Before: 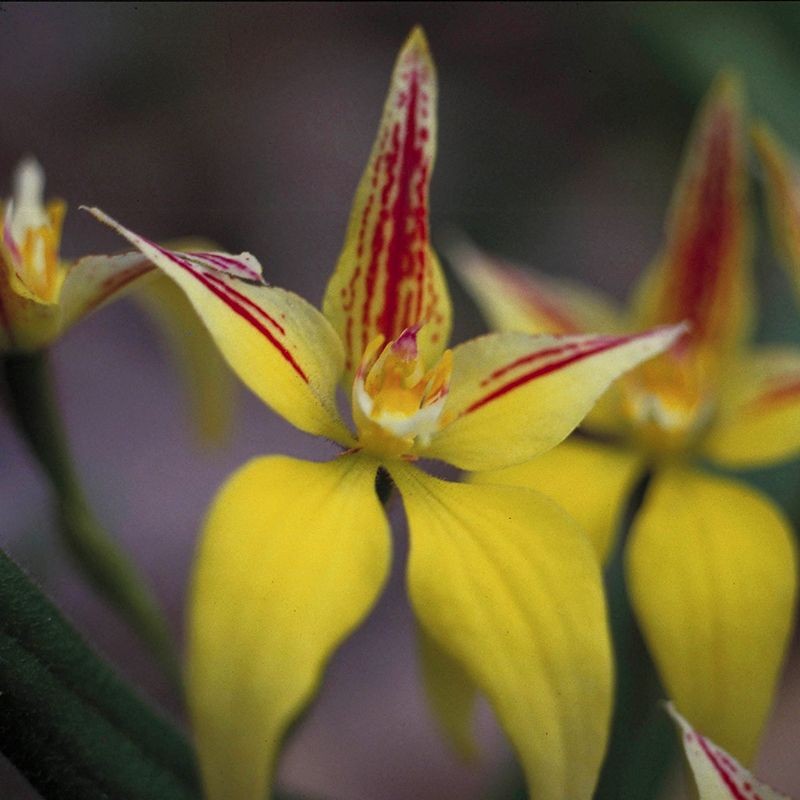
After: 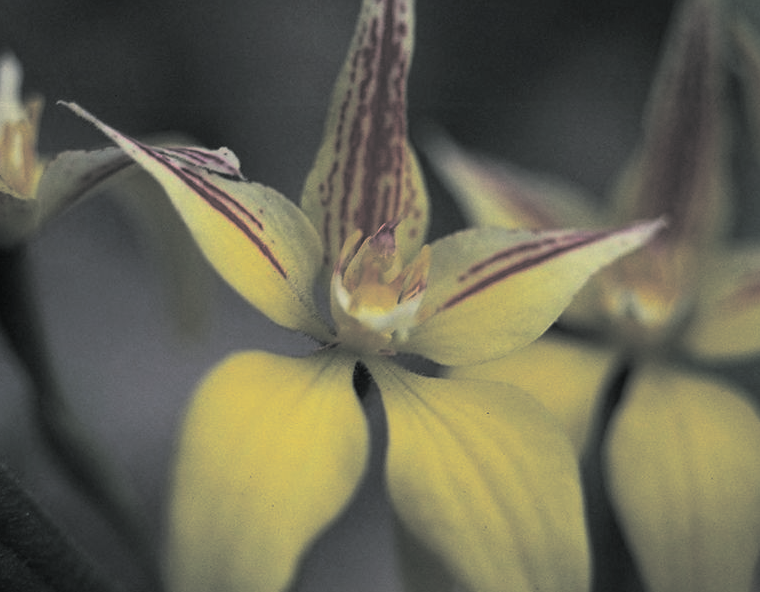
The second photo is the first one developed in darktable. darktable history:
crop and rotate: left 2.991%, top 13.302%, right 1.981%, bottom 12.636%
split-toning: shadows › hue 190.8°, shadows › saturation 0.05, highlights › hue 54°, highlights › saturation 0.05, compress 0%
